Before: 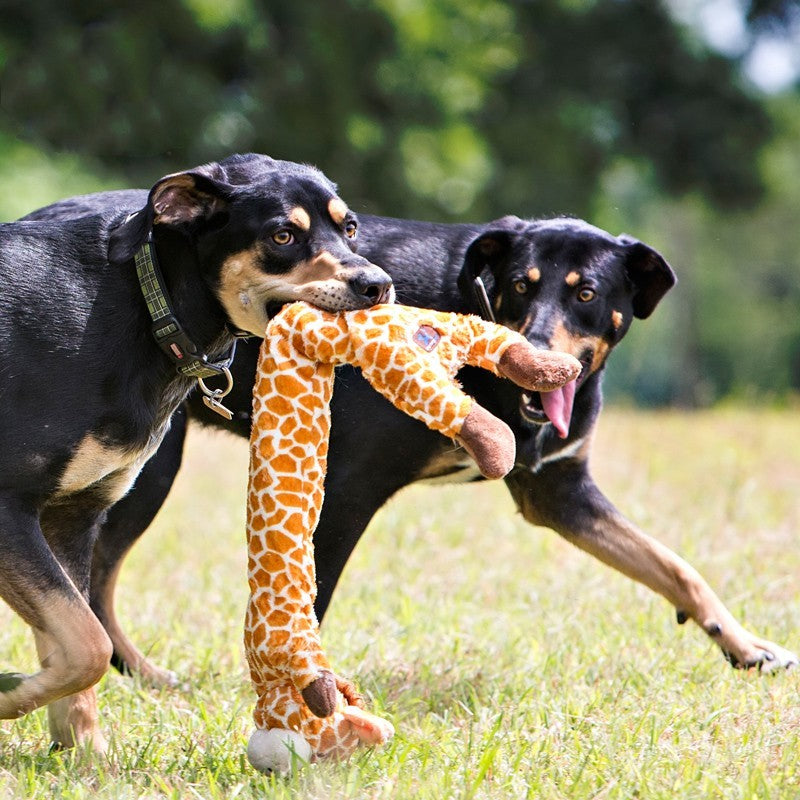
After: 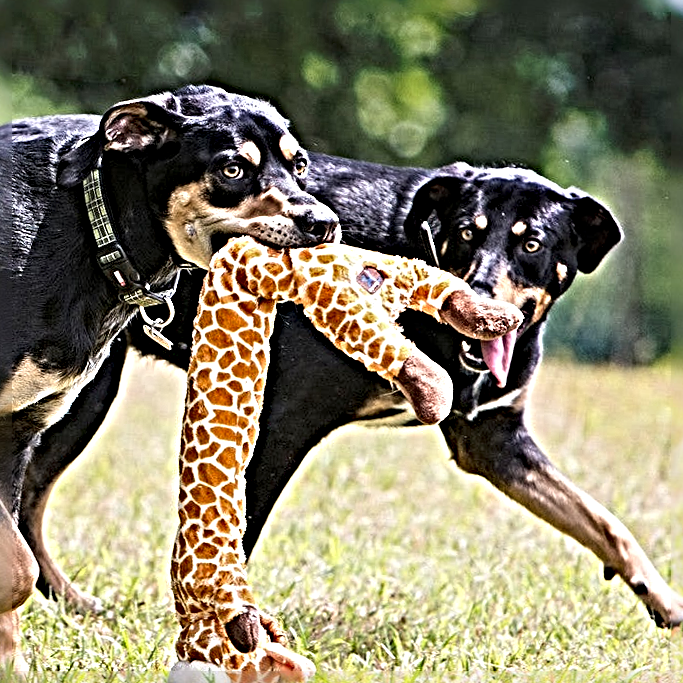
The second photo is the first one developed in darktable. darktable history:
sharpen: radius 6.3, amount 1.8, threshold 0
crop and rotate: angle -3.27°, left 5.211%, top 5.211%, right 4.607%, bottom 4.607%
